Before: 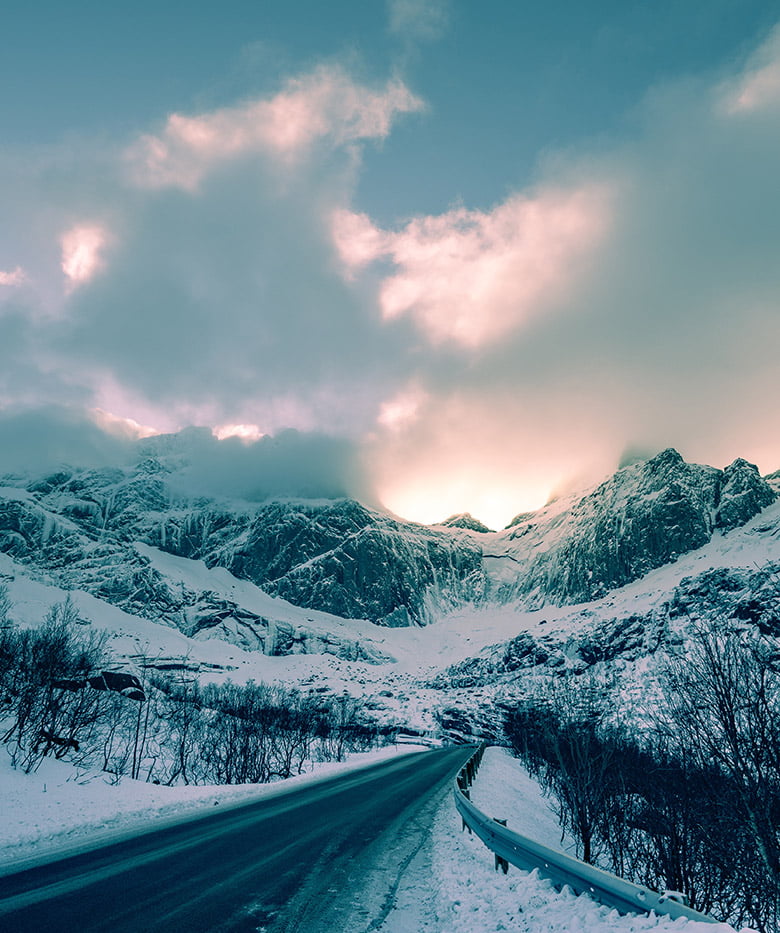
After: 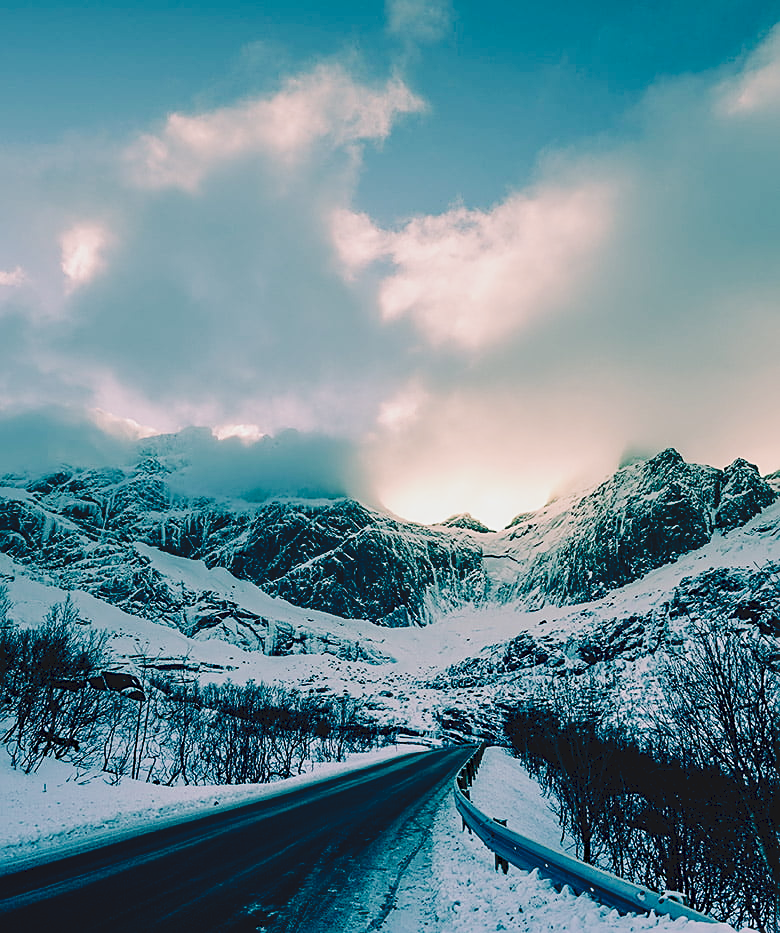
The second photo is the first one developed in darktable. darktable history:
sharpen: on, module defaults
tone curve: curves: ch0 [(0, 0) (0.003, 0.084) (0.011, 0.084) (0.025, 0.084) (0.044, 0.084) (0.069, 0.085) (0.1, 0.09) (0.136, 0.1) (0.177, 0.119) (0.224, 0.144) (0.277, 0.205) (0.335, 0.298) (0.399, 0.417) (0.468, 0.525) (0.543, 0.631) (0.623, 0.72) (0.709, 0.8) (0.801, 0.867) (0.898, 0.934) (1, 1)], preserve colors none
exposure: exposure -0.36 EV, compensate highlight preservation false
